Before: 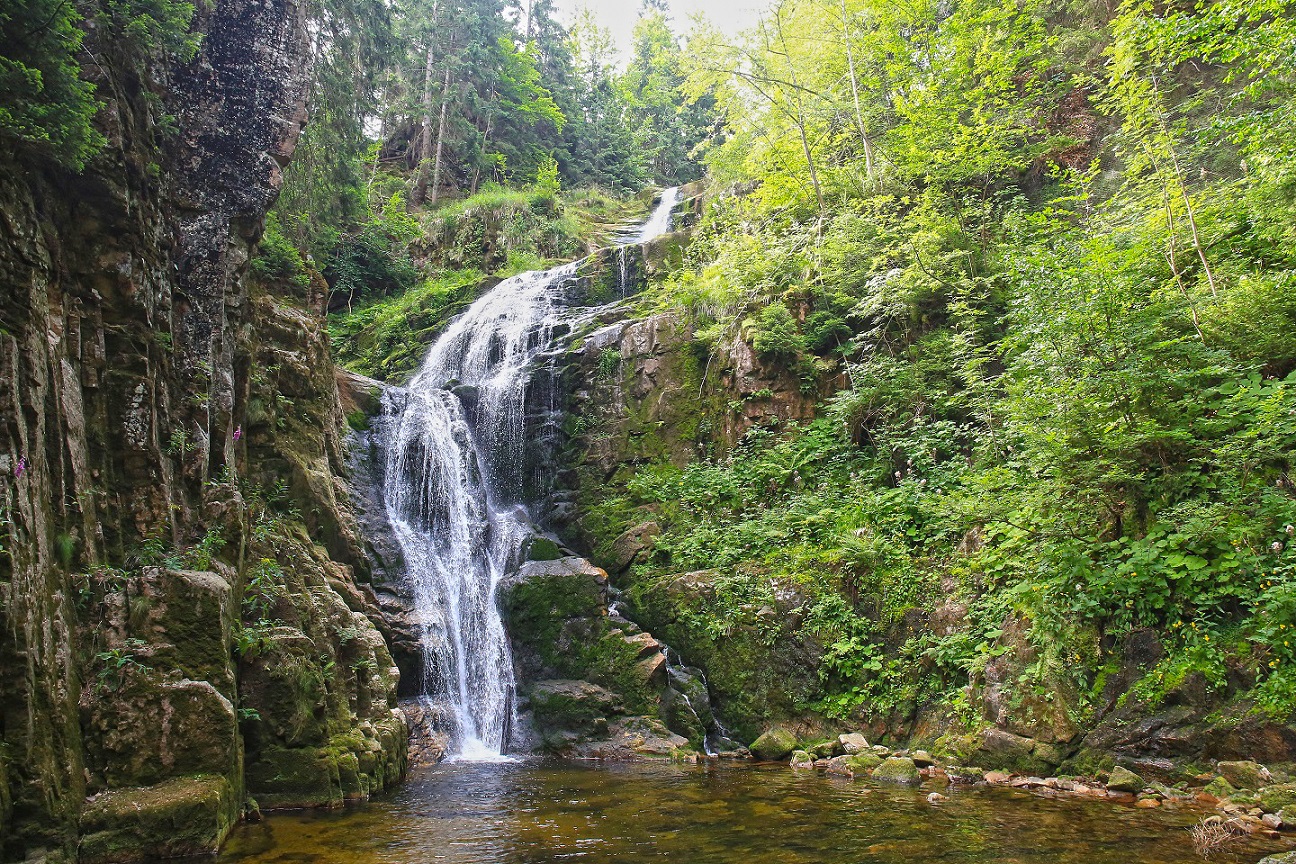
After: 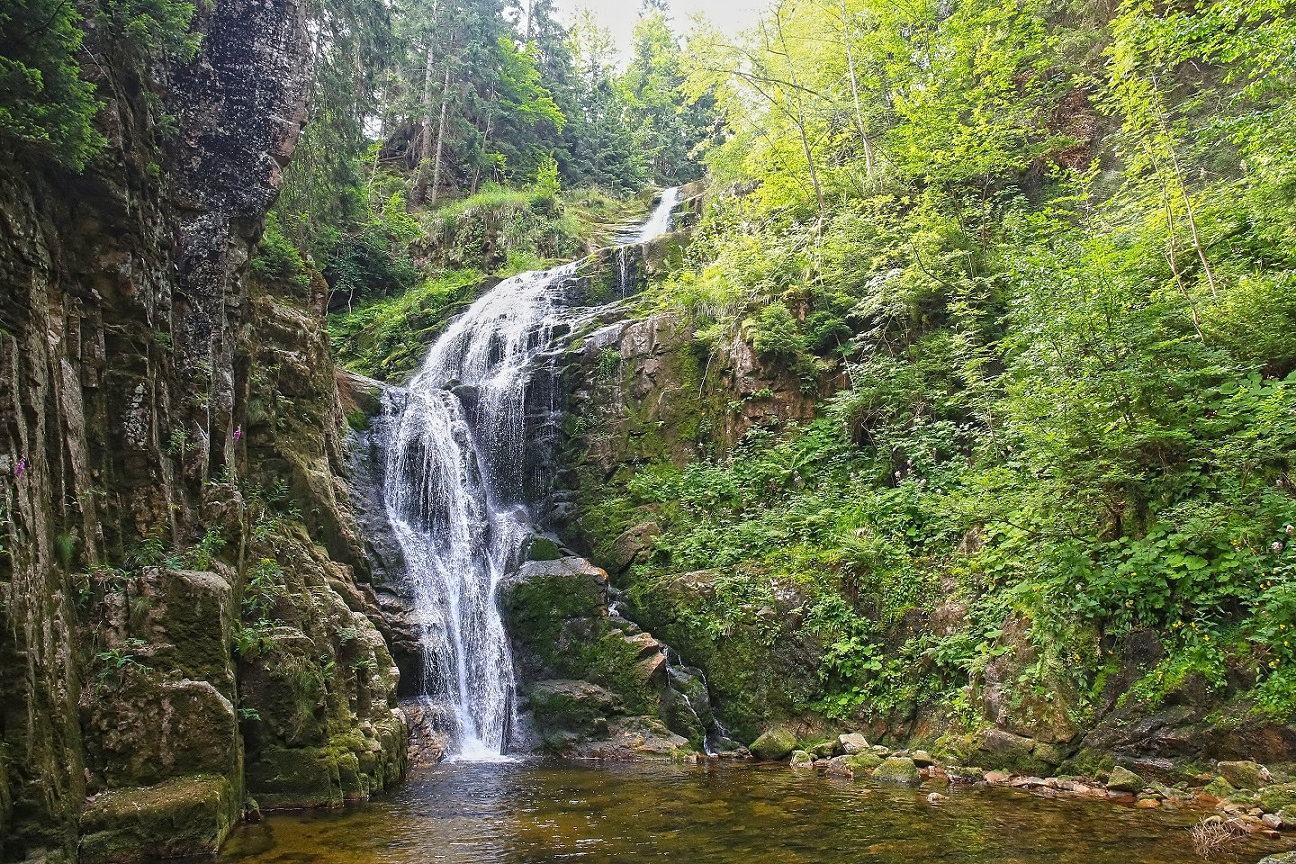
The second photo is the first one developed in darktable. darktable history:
grain: coarseness 0.09 ISO, strength 10%
contrast equalizer: y [[0.5 ×4, 0.524, 0.59], [0.5 ×6], [0.5 ×6], [0, 0, 0, 0.01, 0.045, 0.012], [0, 0, 0, 0.044, 0.195, 0.131]]
